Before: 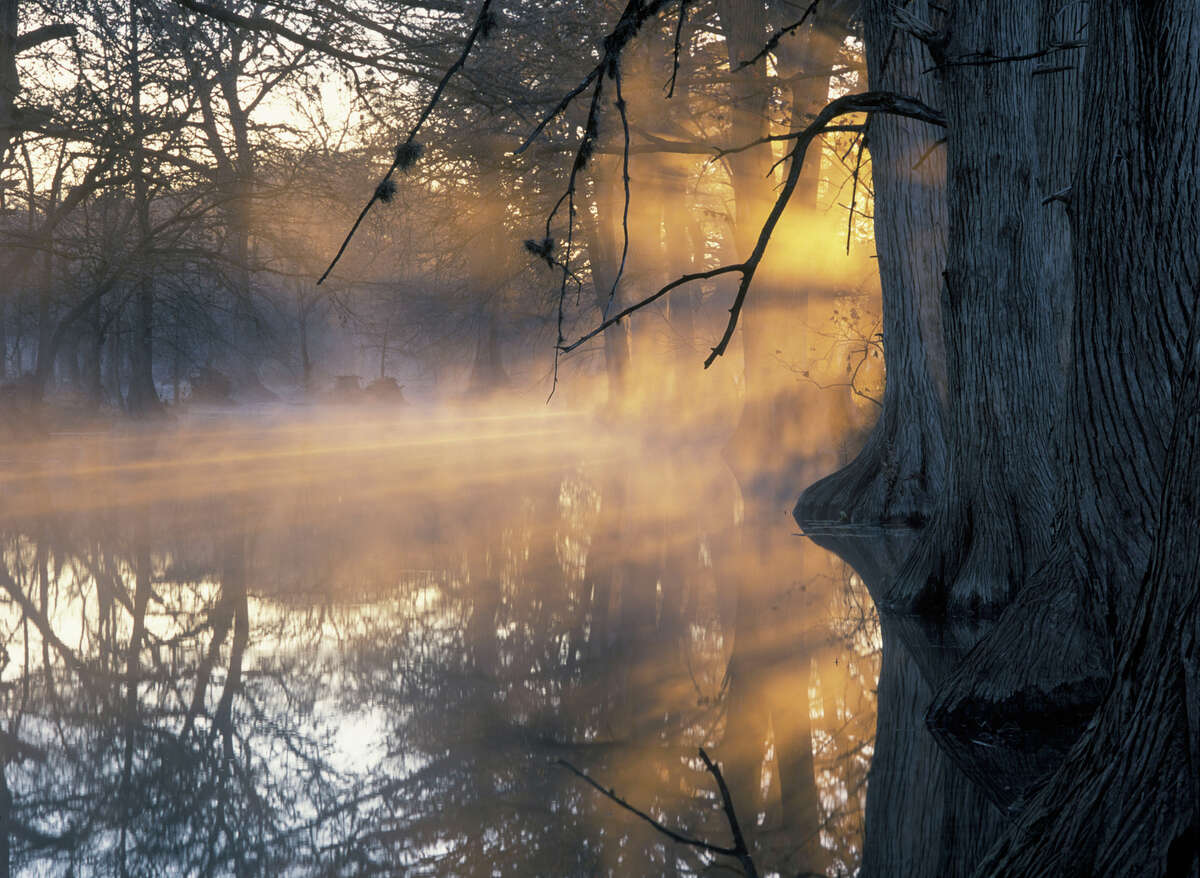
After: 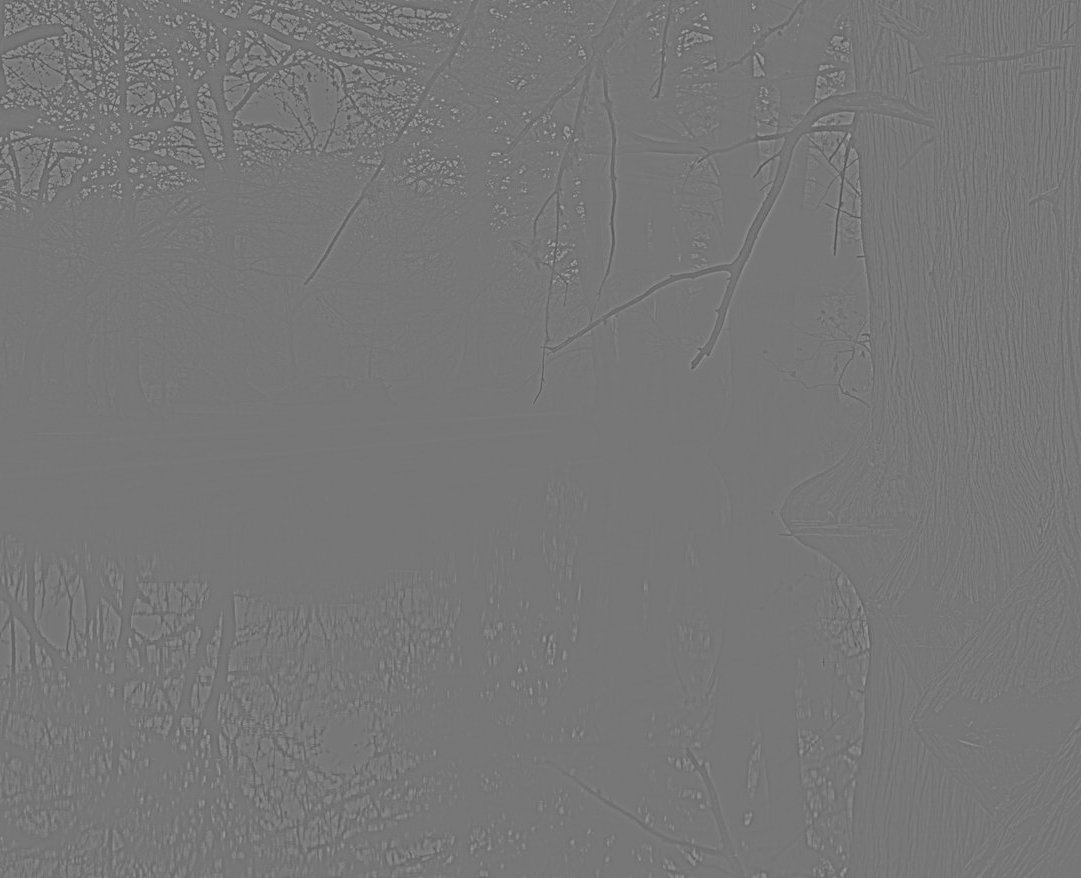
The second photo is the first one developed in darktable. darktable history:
crop and rotate: left 1.088%, right 8.807%
highpass: sharpness 5.84%, contrast boost 8.44%
local contrast: highlights 100%, shadows 100%, detail 120%, midtone range 0.2
